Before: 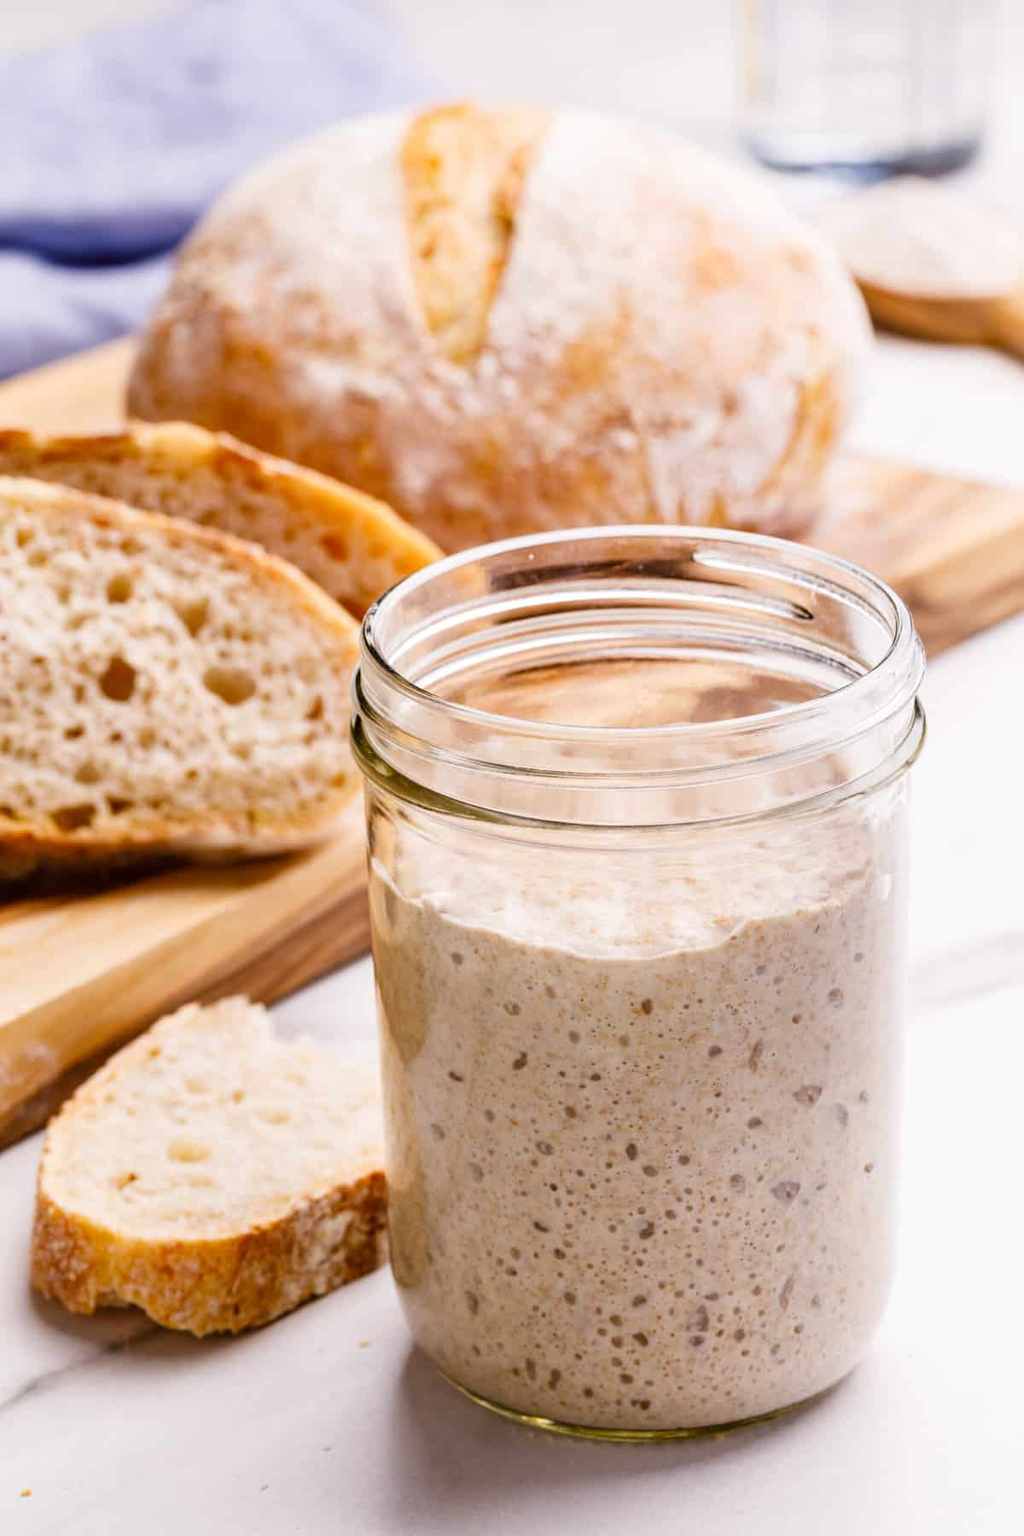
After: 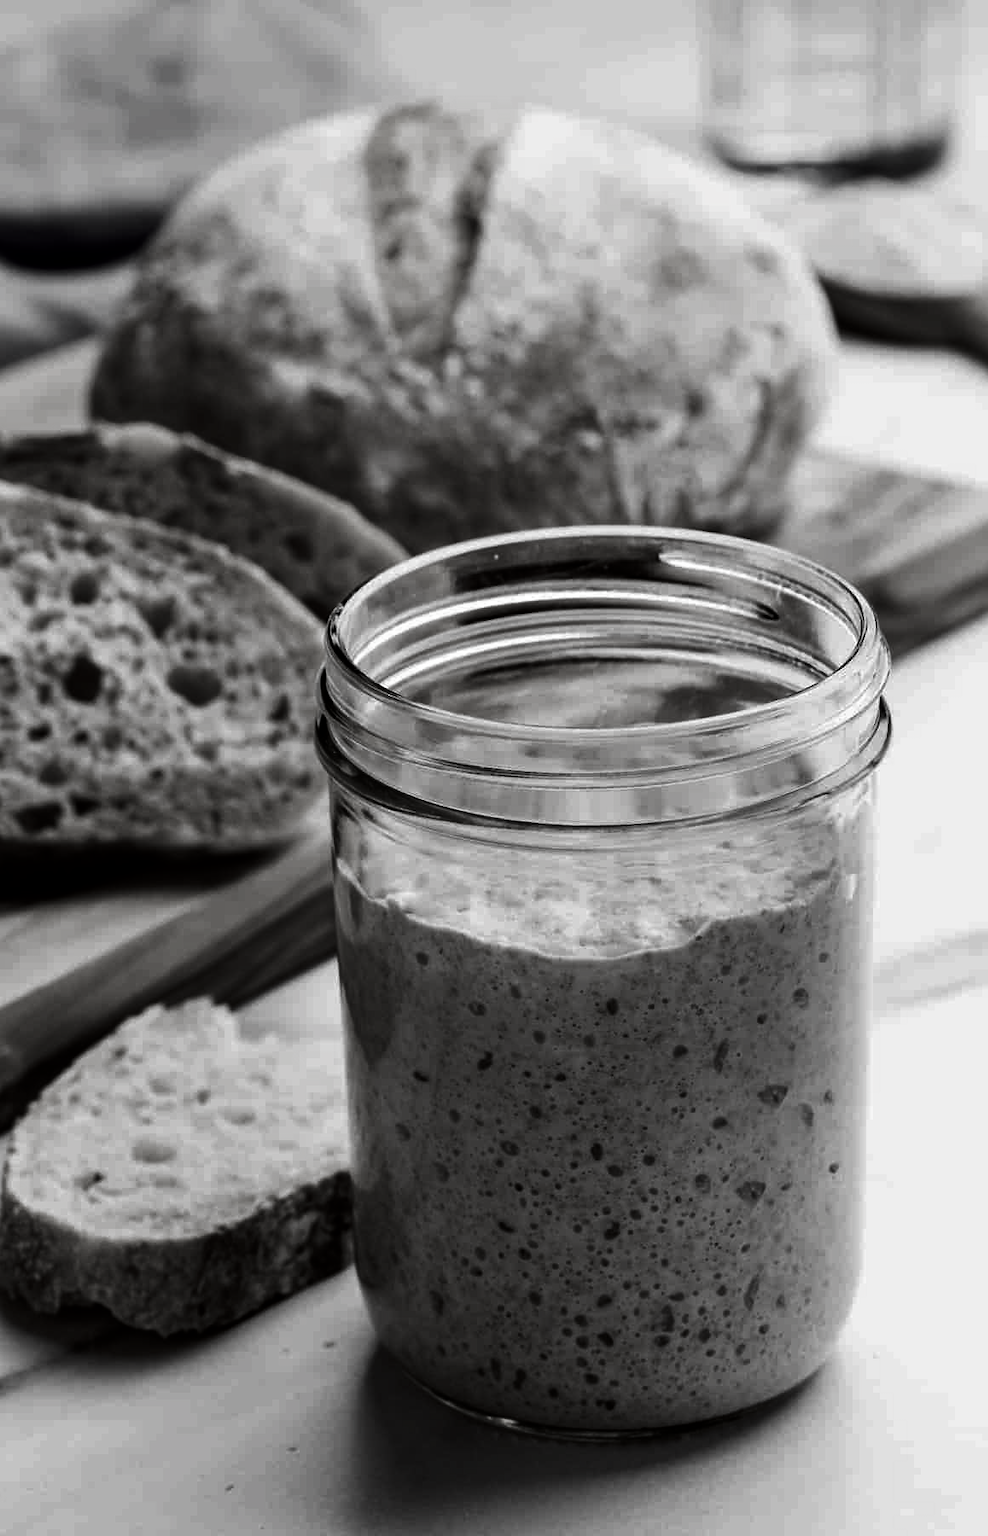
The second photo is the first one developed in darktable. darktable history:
crop and rotate: left 3.466%
contrast brightness saturation: contrast 0.02, brightness -0.989, saturation -0.985
color balance rgb: shadows lift › luminance 0.717%, shadows lift › chroma 6.787%, shadows lift › hue 300.99°, perceptual saturation grading › global saturation 64.875%, perceptual saturation grading › highlights 59.674%, perceptual saturation grading › mid-tones 49.834%, perceptual saturation grading › shadows 49.518%, global vibrance 20%
